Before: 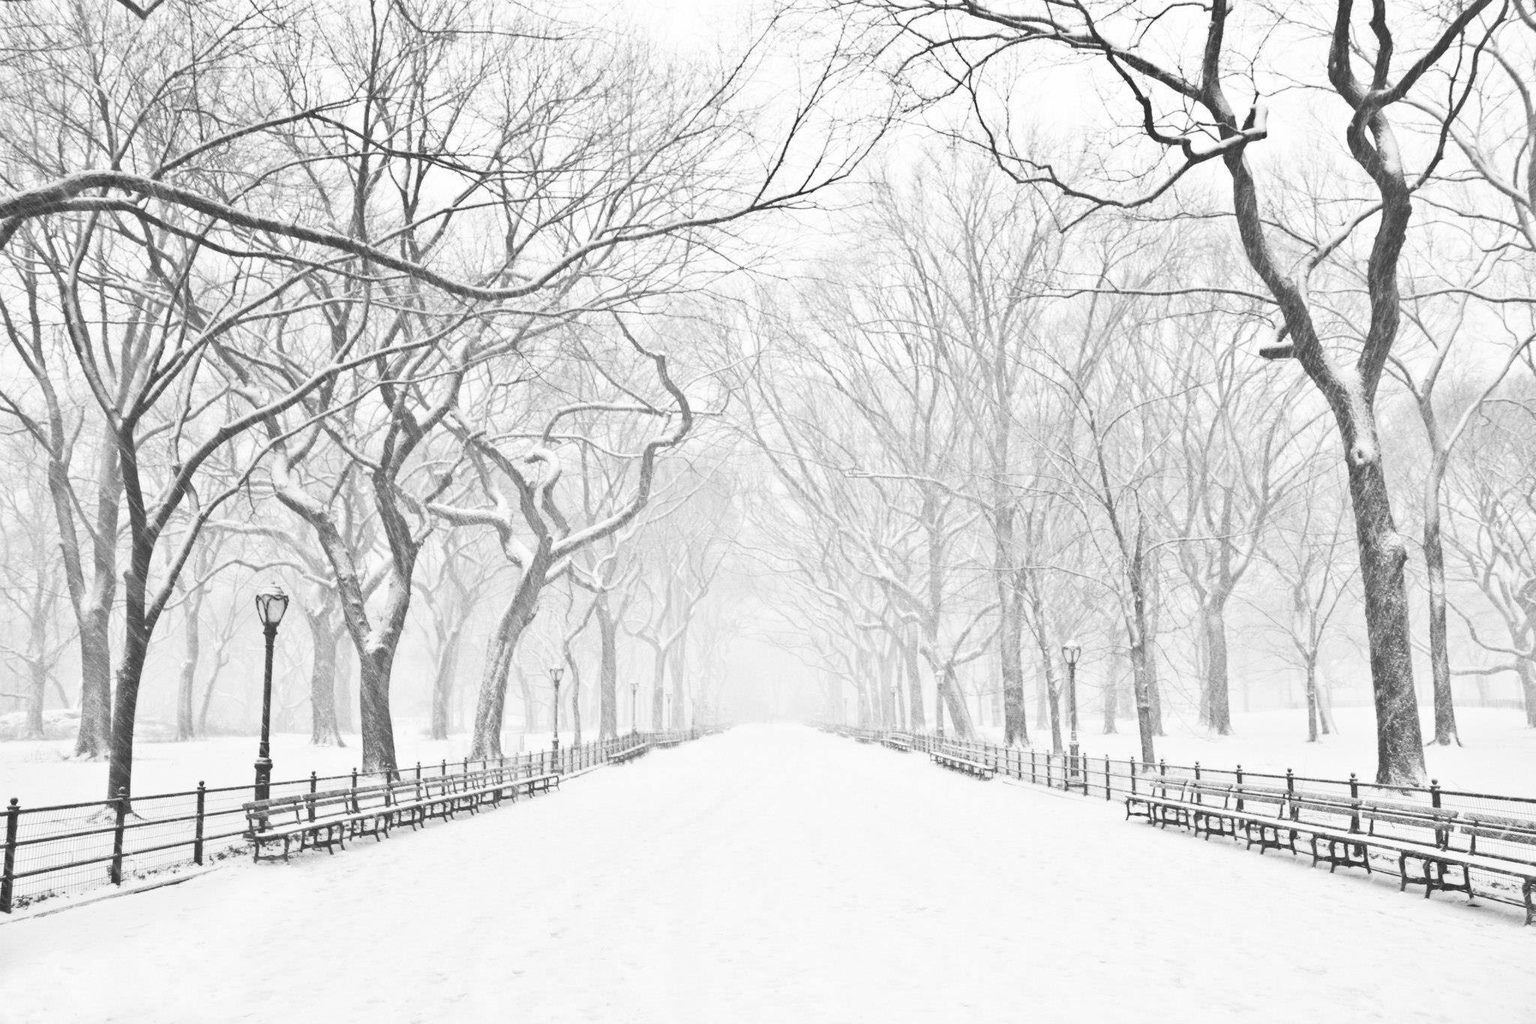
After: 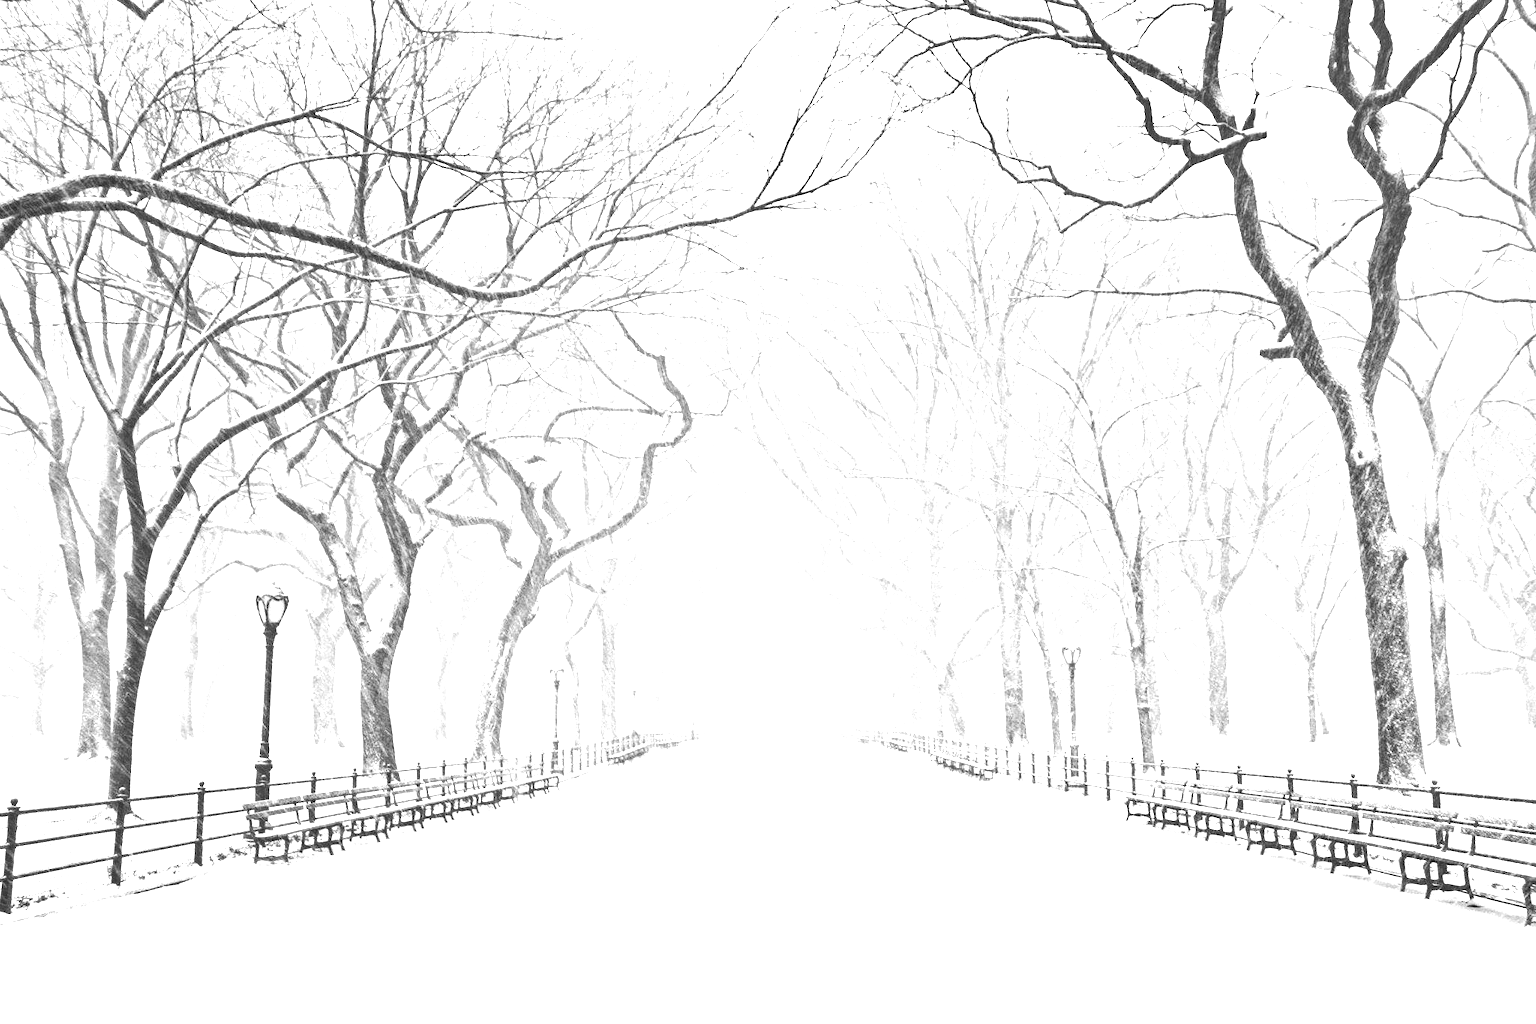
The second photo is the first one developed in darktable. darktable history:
tone equalizer: -8 EV -1.08 EV, -7 EV -1.01 EV, -6 EV -0.867 EV, -5 EV -0.578 EV, -3 EV 0.578 EV, -2 EV 0.867 EV, -1 EV 1.01 EV, +0 EV 1.08 EV, edges refinement/feathering 500, mask exposure compensation -1.57 EV, preserve details no
local contrast: on, module defaults
